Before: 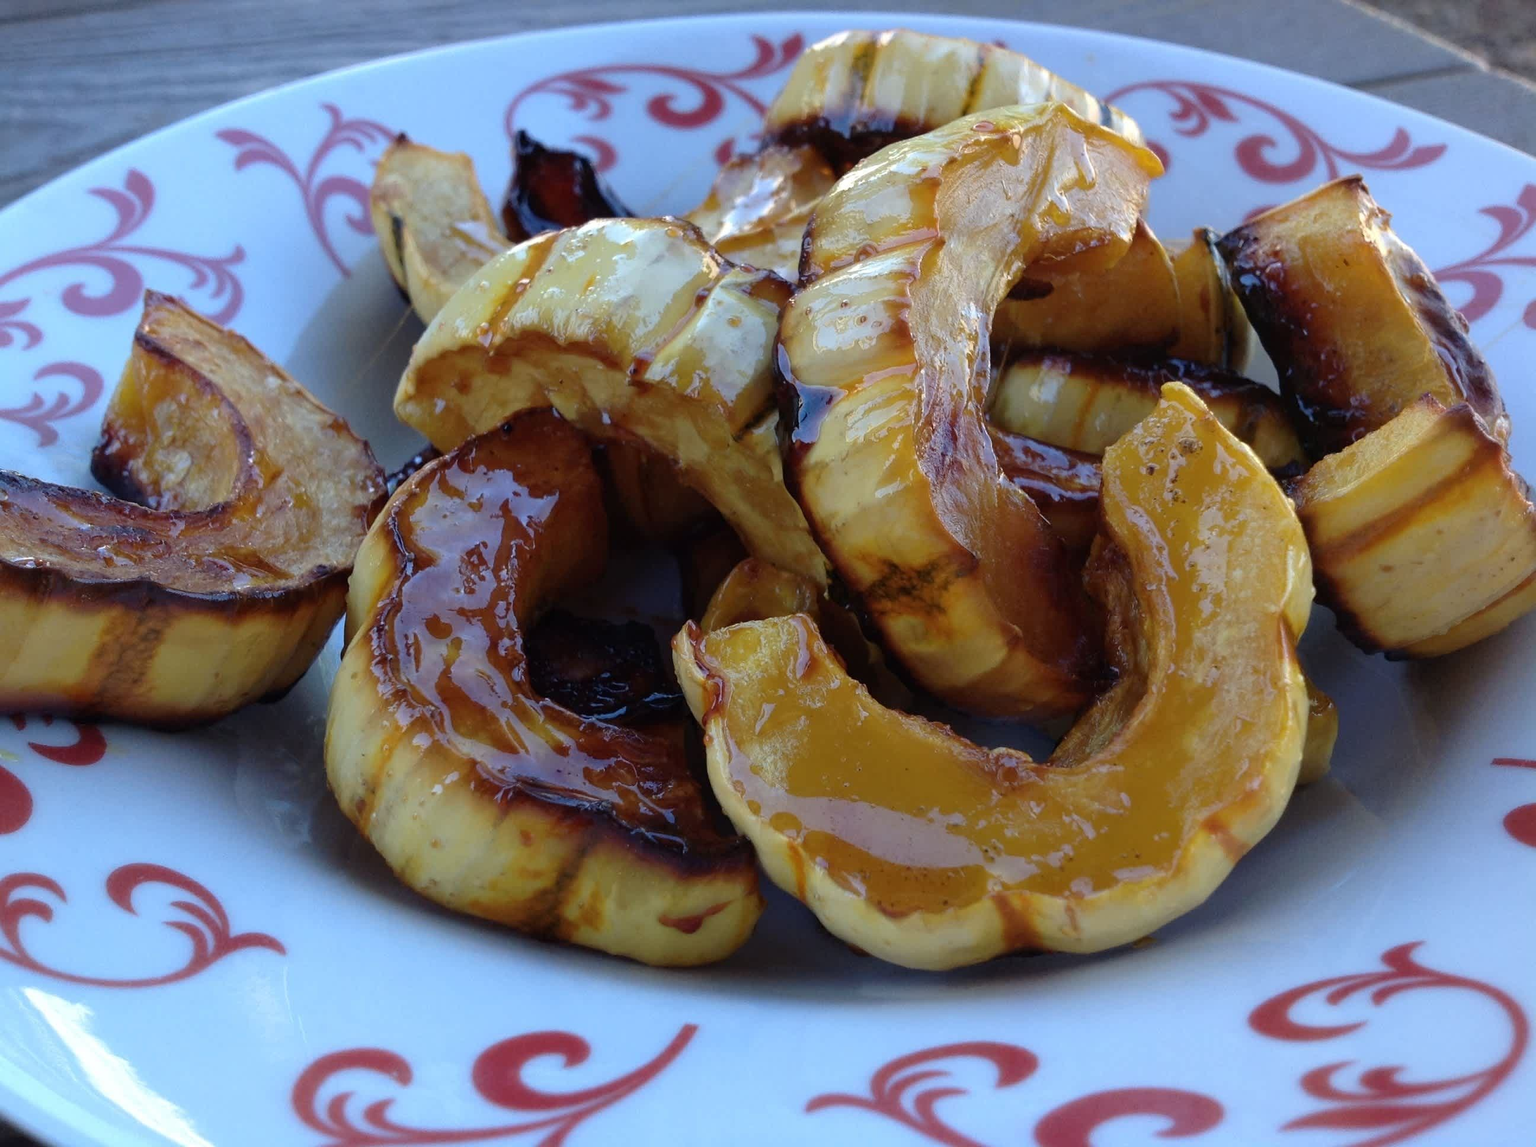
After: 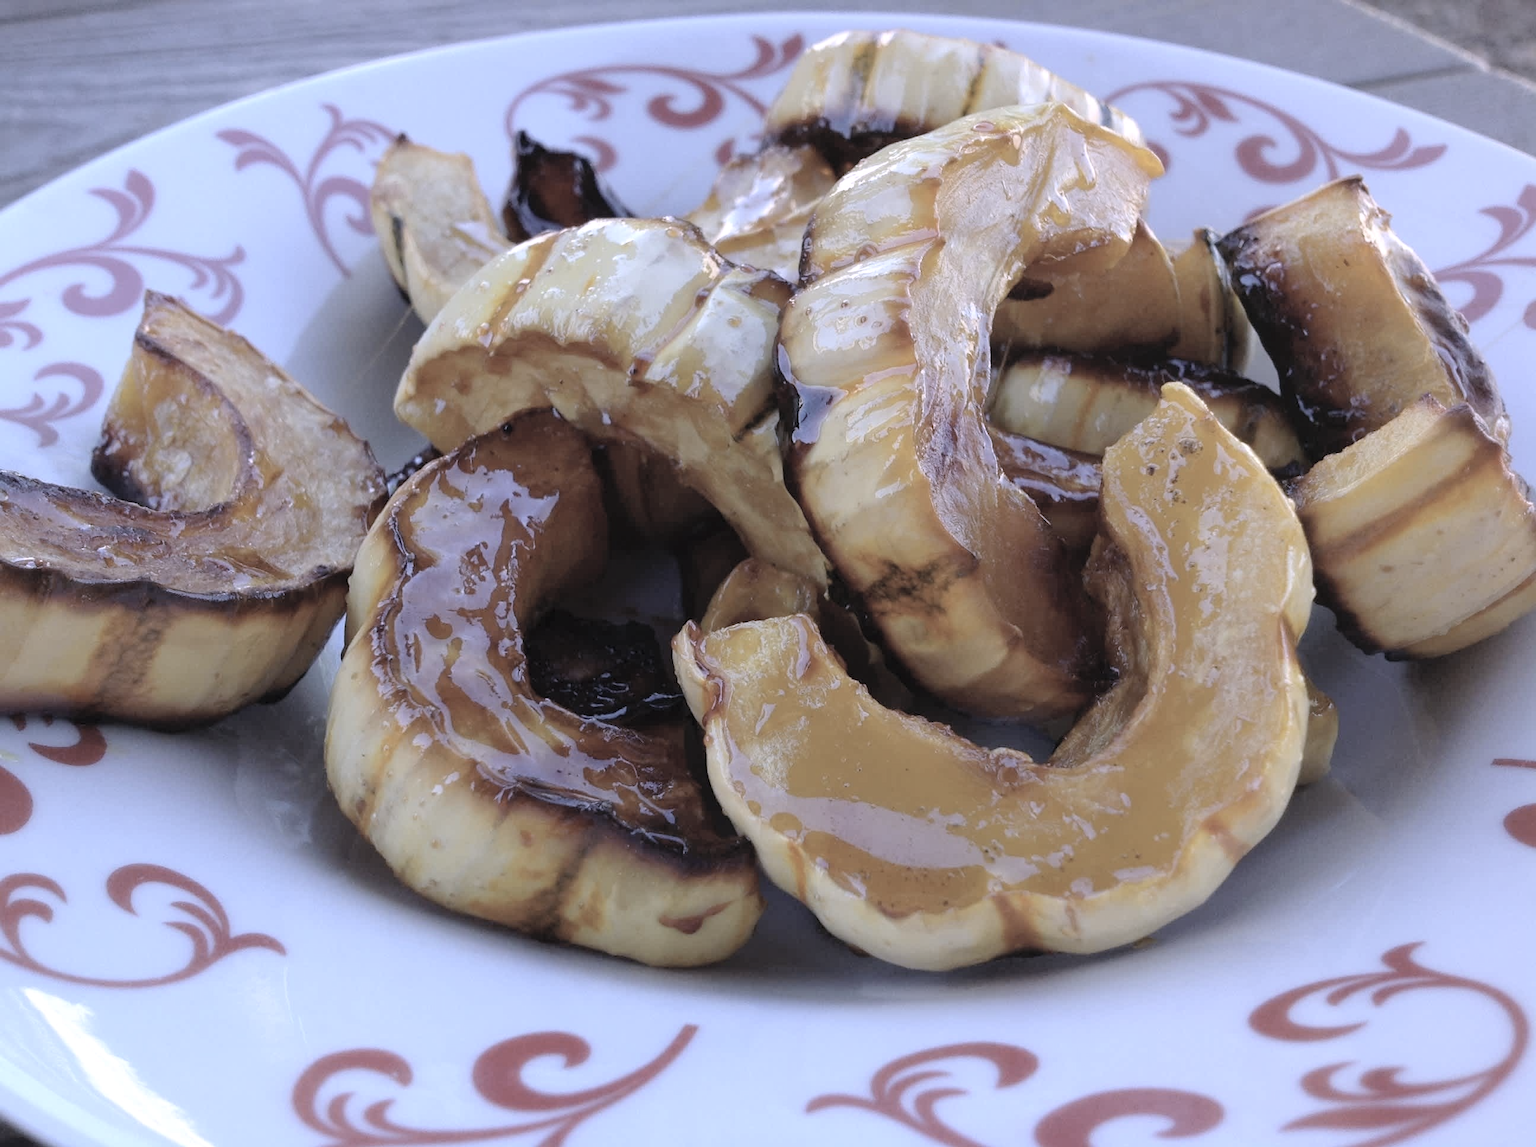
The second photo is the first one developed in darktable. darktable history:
contrast brightness saturation: brightness 0.18, saturation -0.5
white balance: red 1.042, blue 1.17
